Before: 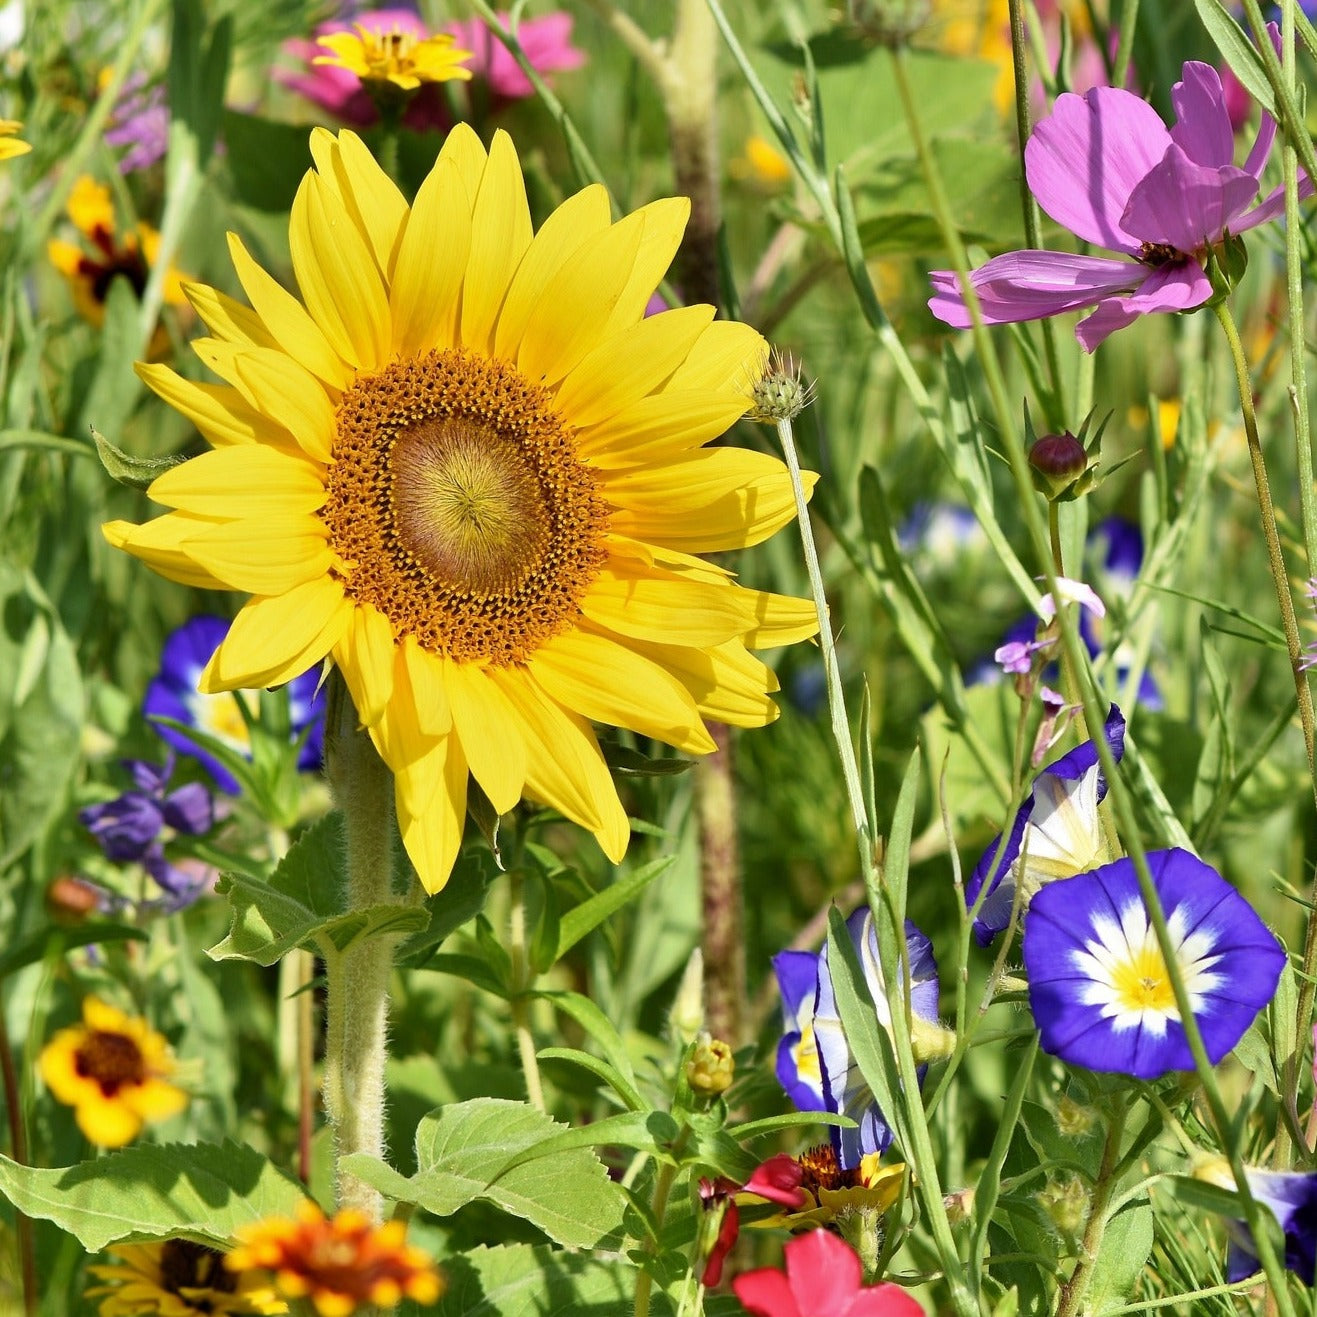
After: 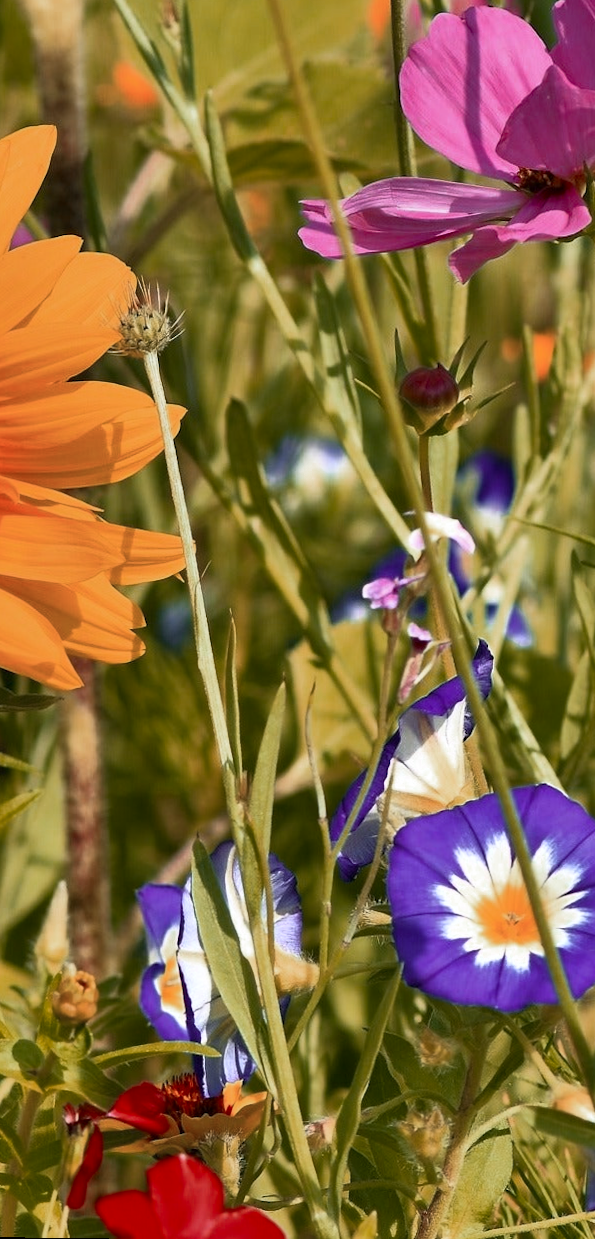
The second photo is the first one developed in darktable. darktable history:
color zones: curves: ch0 [(0, 0.299) (0.25, 0.383) (0.456, 0.352) (0.736, 0.571)]; ch1 [(0, 0.63) (0.151, 0.568) (0.254, 0.416) (0.47, 0.558) (0.732, 0.37) (0.909, 0.492)]; ch2 [(0.004, 0.604) (0.158, 0.443) (0.257, 0.403) (0.761, 0.468)]
base curve: curves: ch0 [(0, 0) (0.257, 0.25) (0.482, 0.586) (0.757, 0.871) (1, 1)]
crop: left 47.628%, top 6.643%, right 7.874%
rotate and perspective: lens shift (vertical) 0.048, lens shift (horizontal) -0.024, automatic cropping off
